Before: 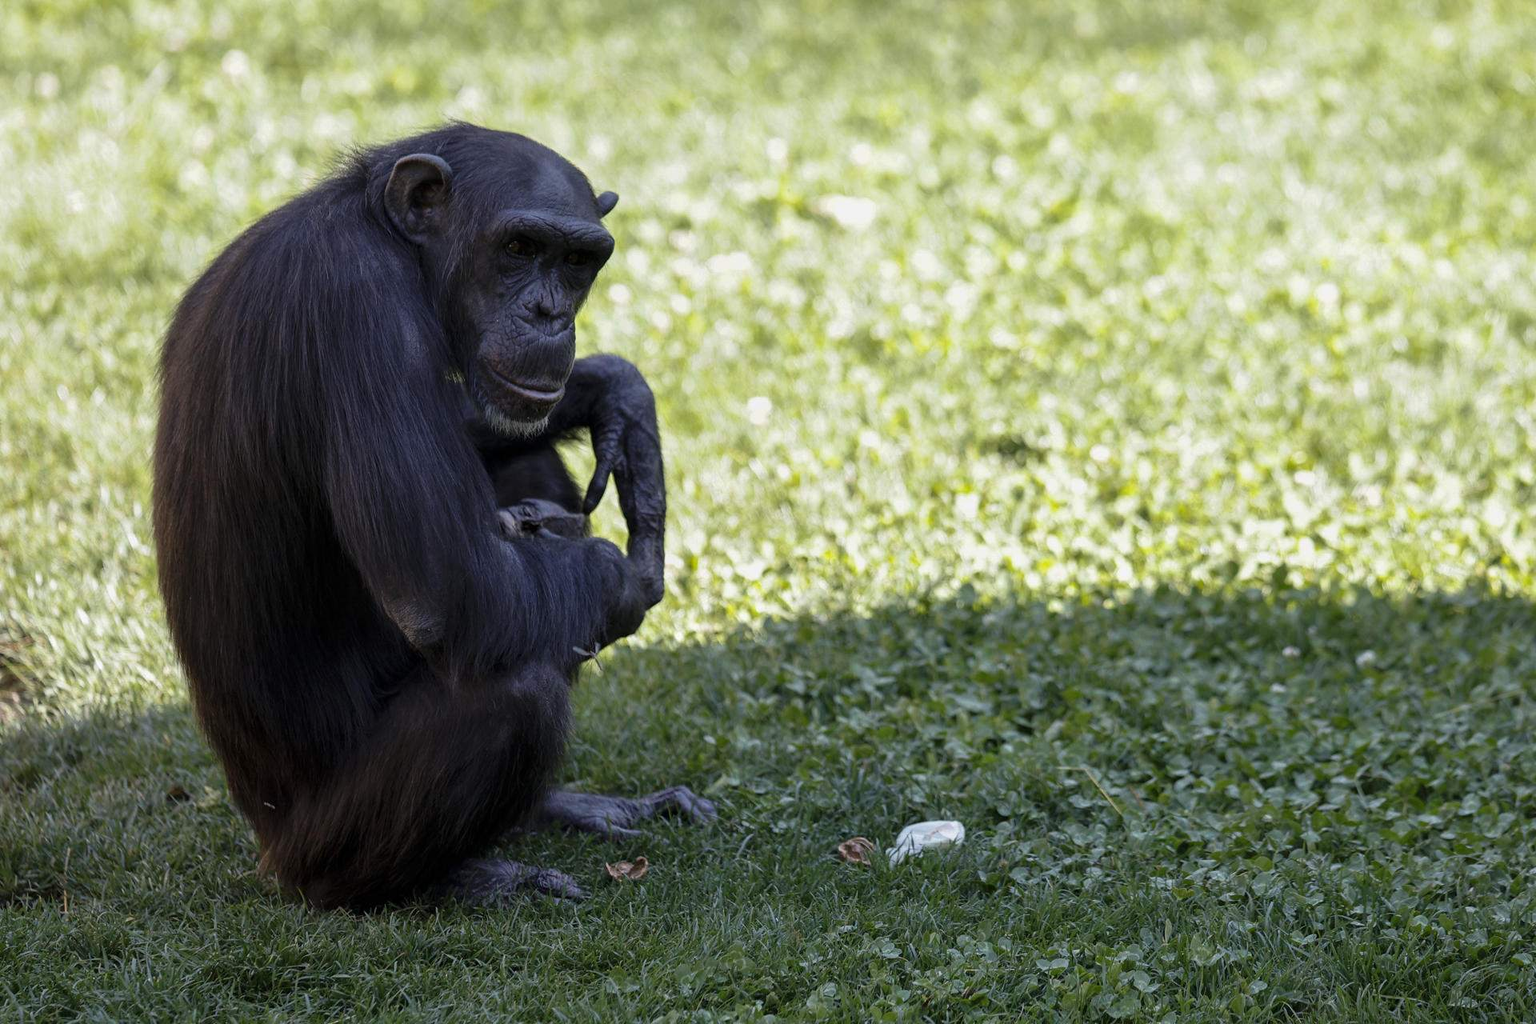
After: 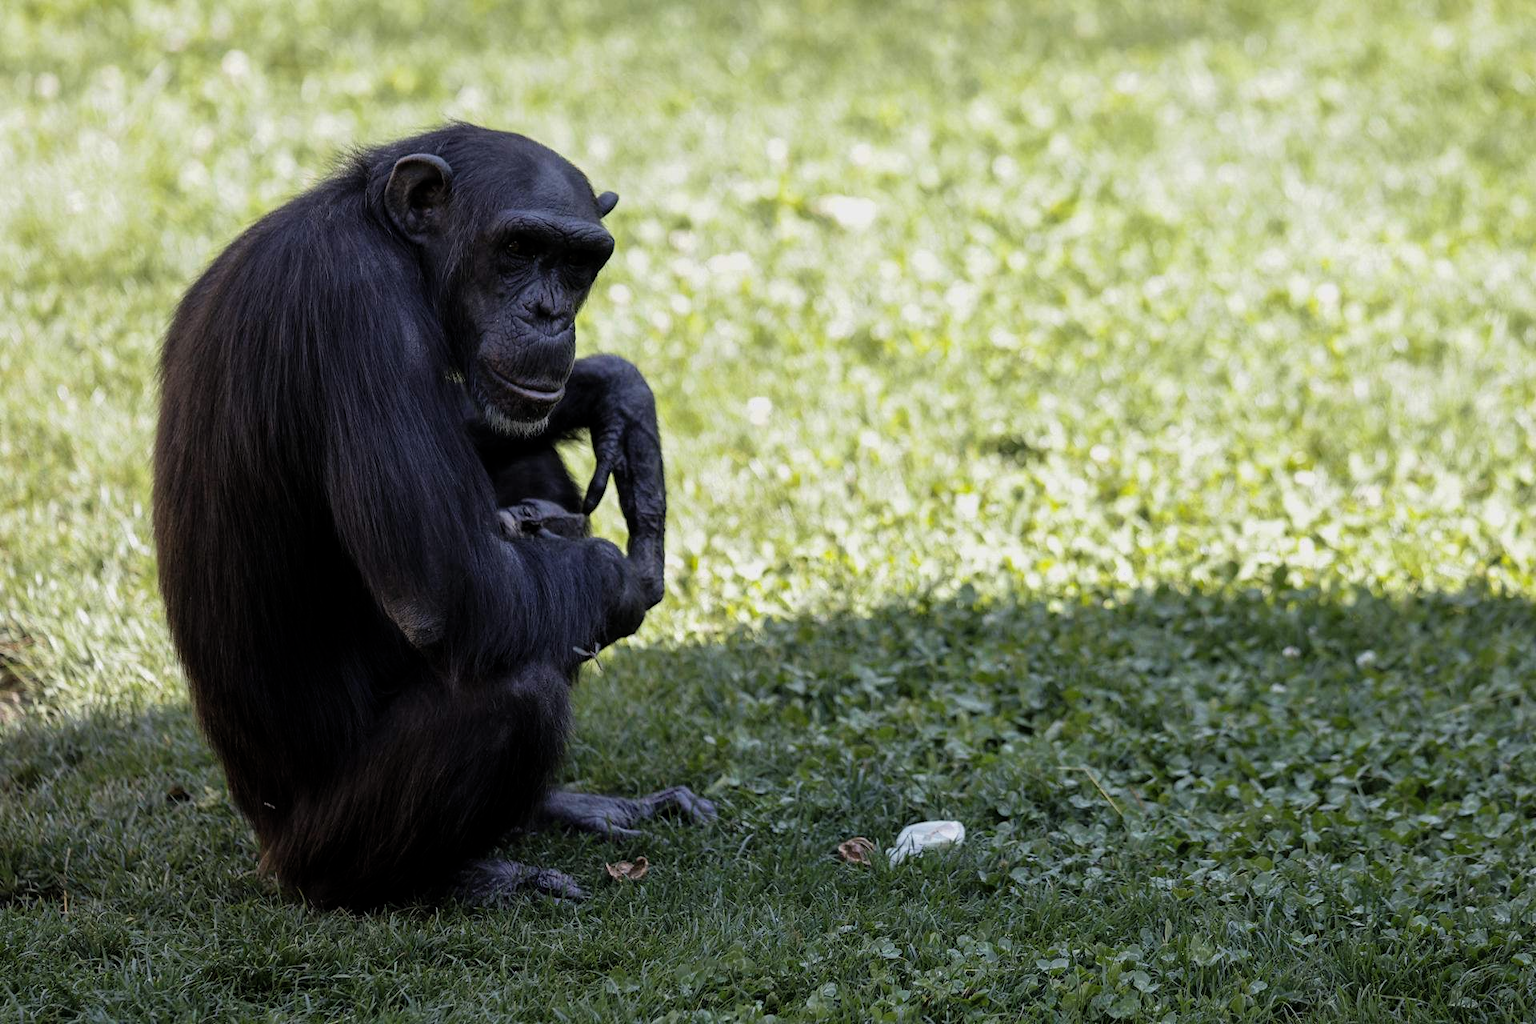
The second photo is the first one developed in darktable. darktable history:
filmic rgb: middle gray luminance 18.26%, black relative exposure -11.58 EV, white relative exposure 2.6 EV, target black luminance 0%, hardness 8.39, latitude 98.14%, contrast 1.082, shadows ↔ highlights balance 0.304%, contrast in shadows safe
